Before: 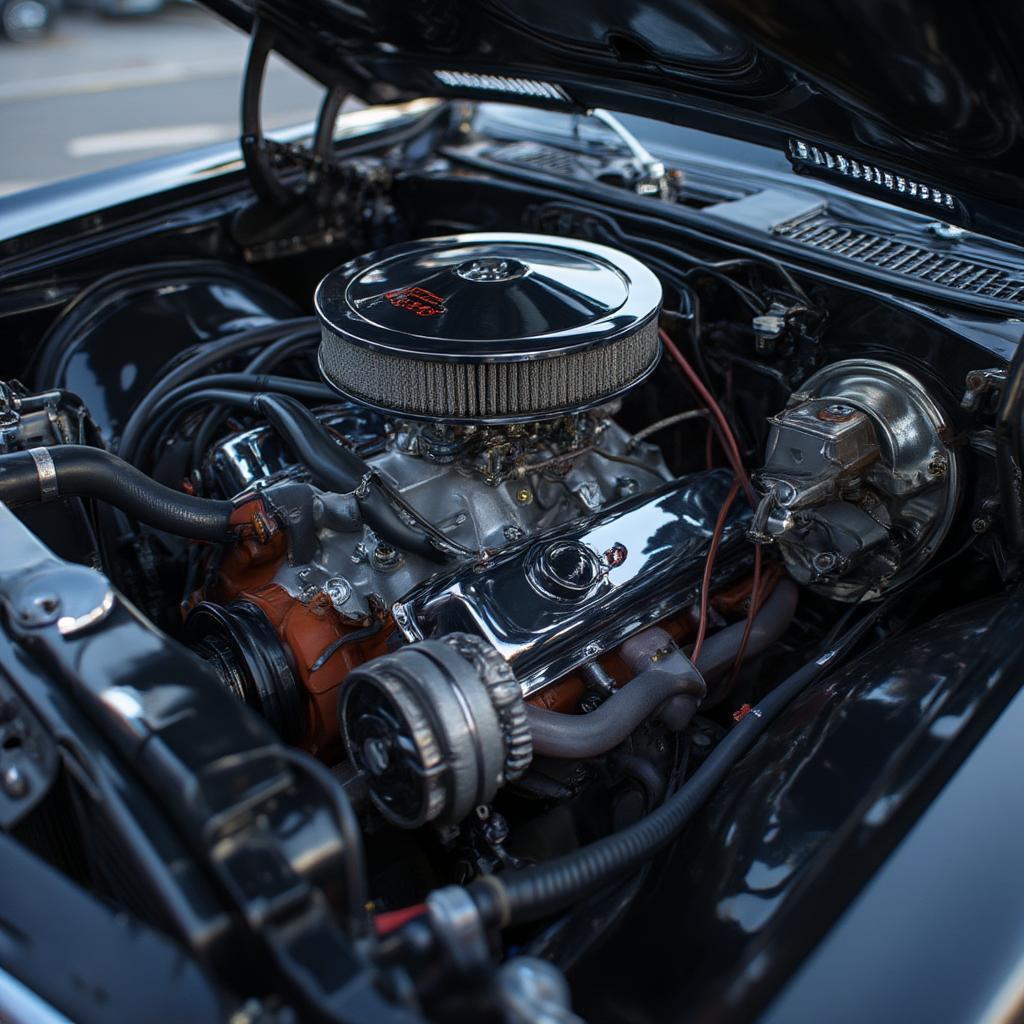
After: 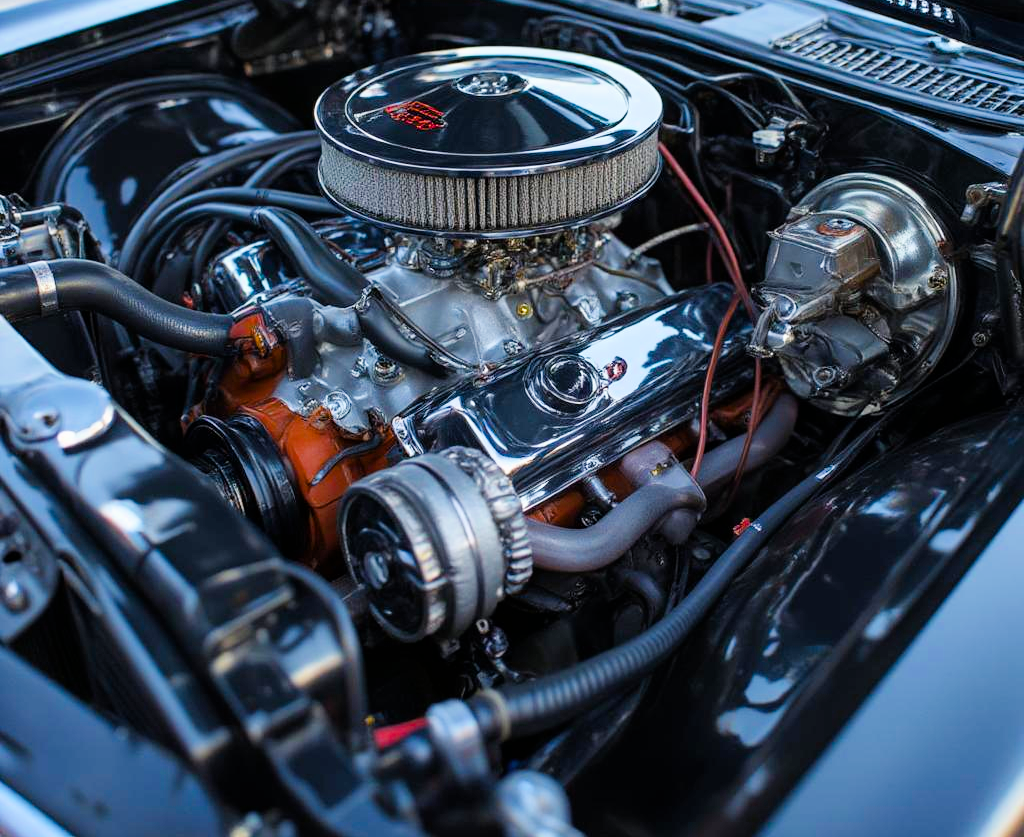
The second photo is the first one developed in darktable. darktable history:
crop and rotate: top 18.187%
filmic rgb: black relative exposure -7.65 EV, white relative exposure 4.56 EV, hardness 3.61, iterations of high-quality reconstruction 10
color balance rgb: perceptual saturation grading › global saturation 30.668%, perceptual brilliance grading › global brilliance 11.021%, global vibrance 20%
exposure: black level correction 0, exposure 1.101 EV, compensate highlight preservation false
